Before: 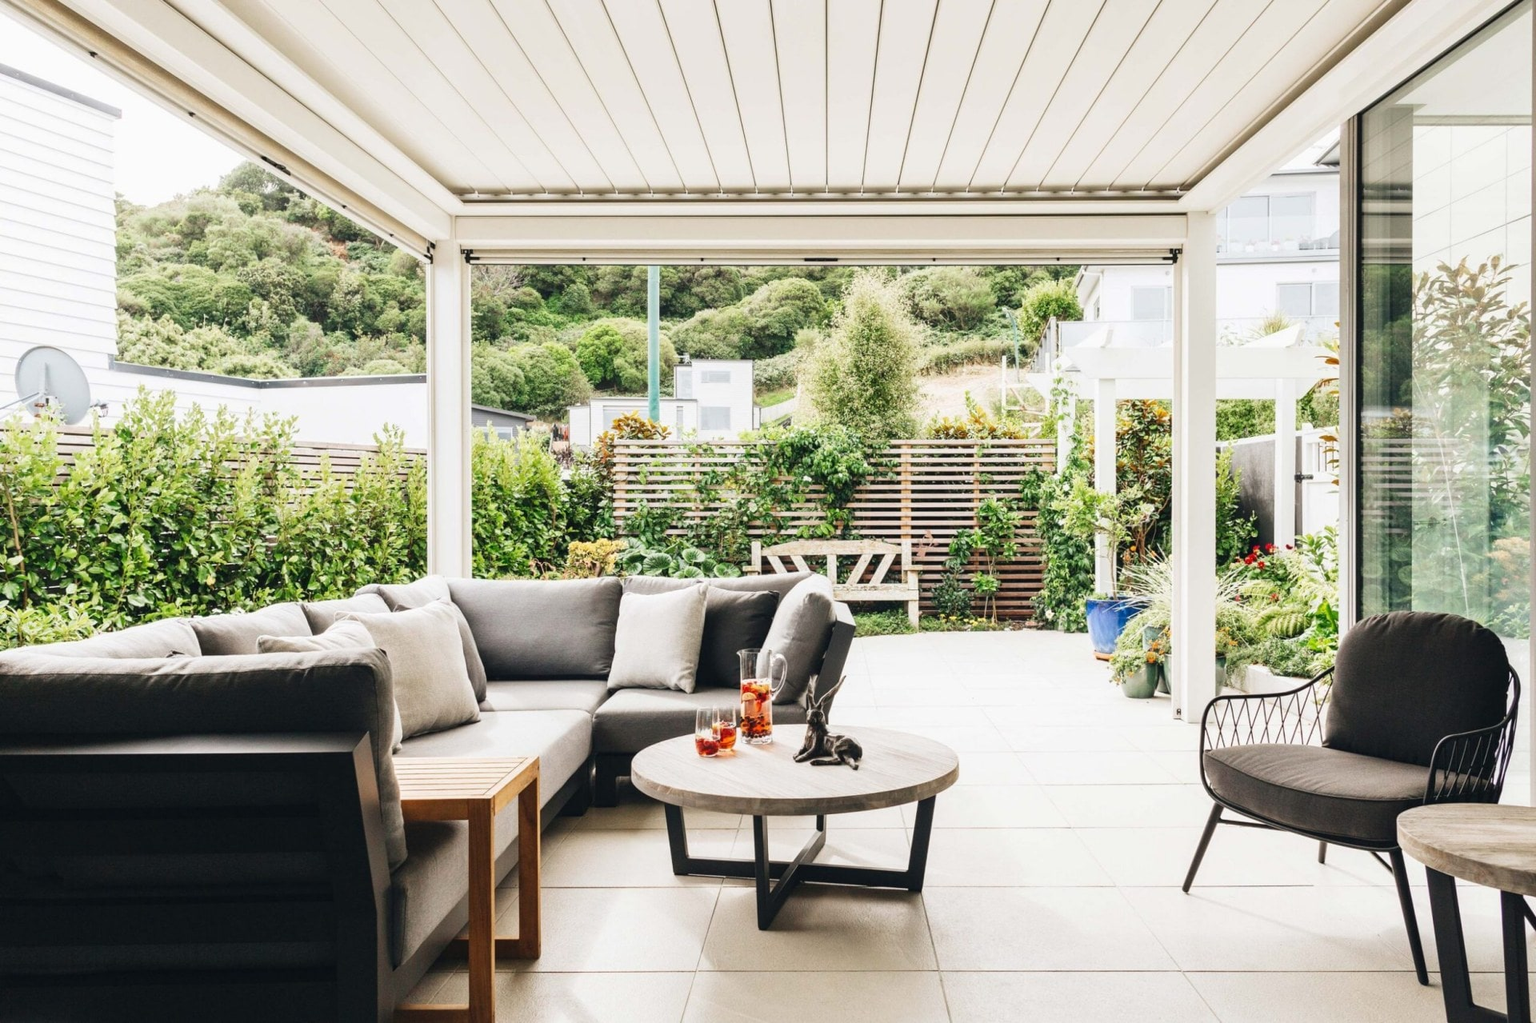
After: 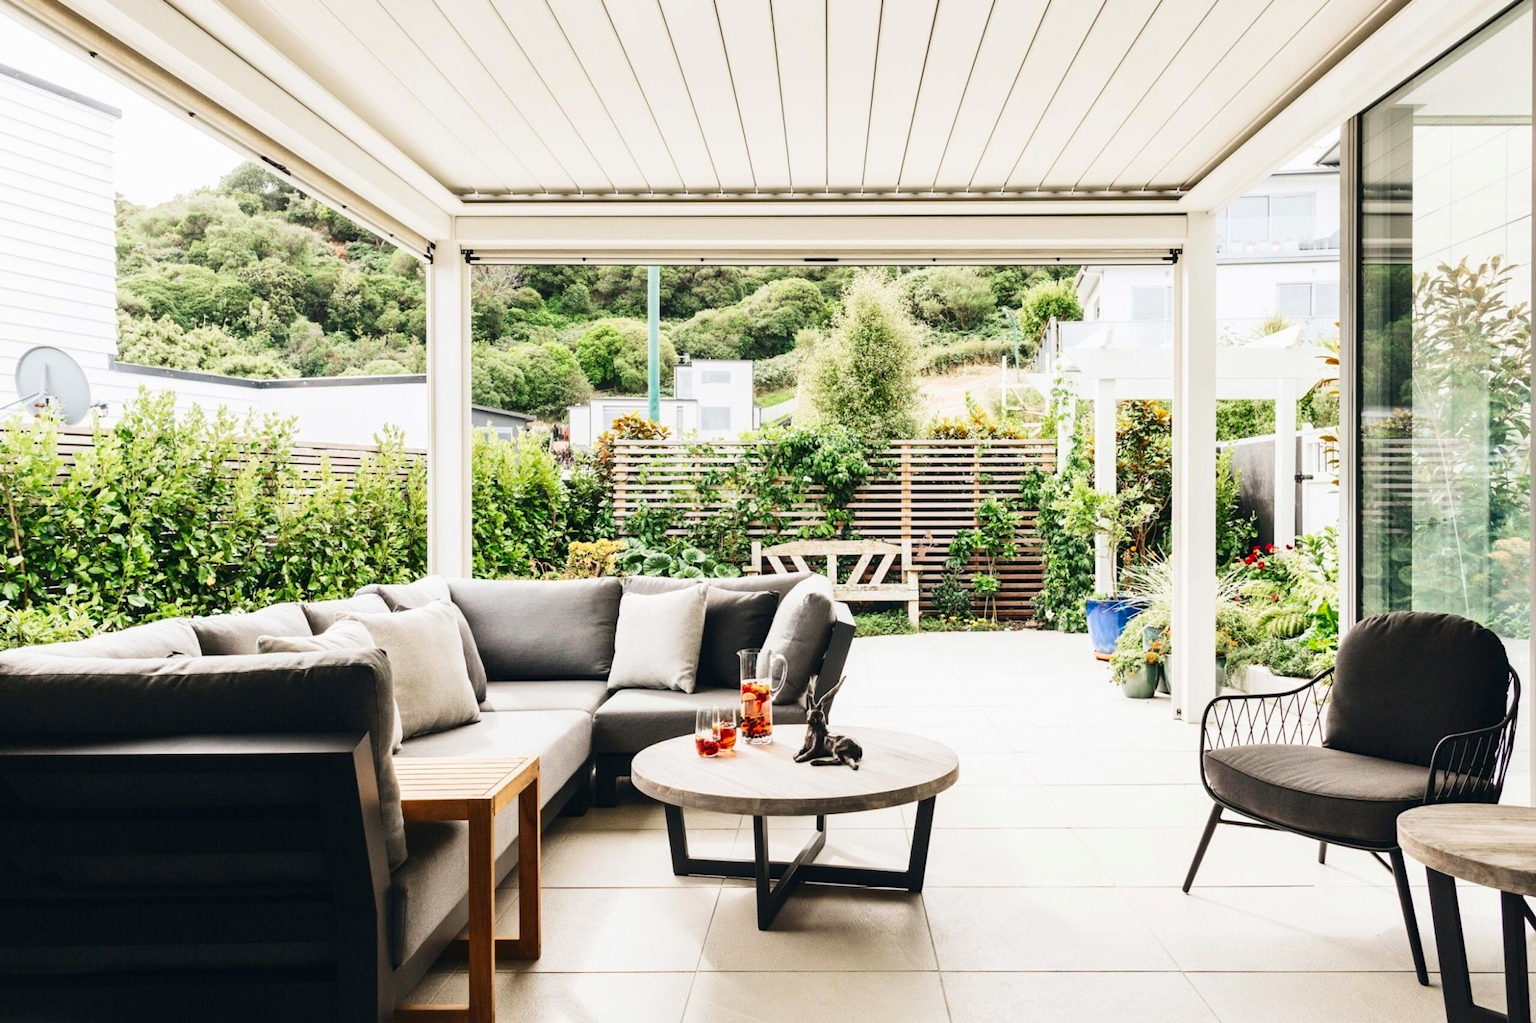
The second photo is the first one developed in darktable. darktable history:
contrast brightness saturation: contrast 0.154, brightness -0.007, saturation 0.099
